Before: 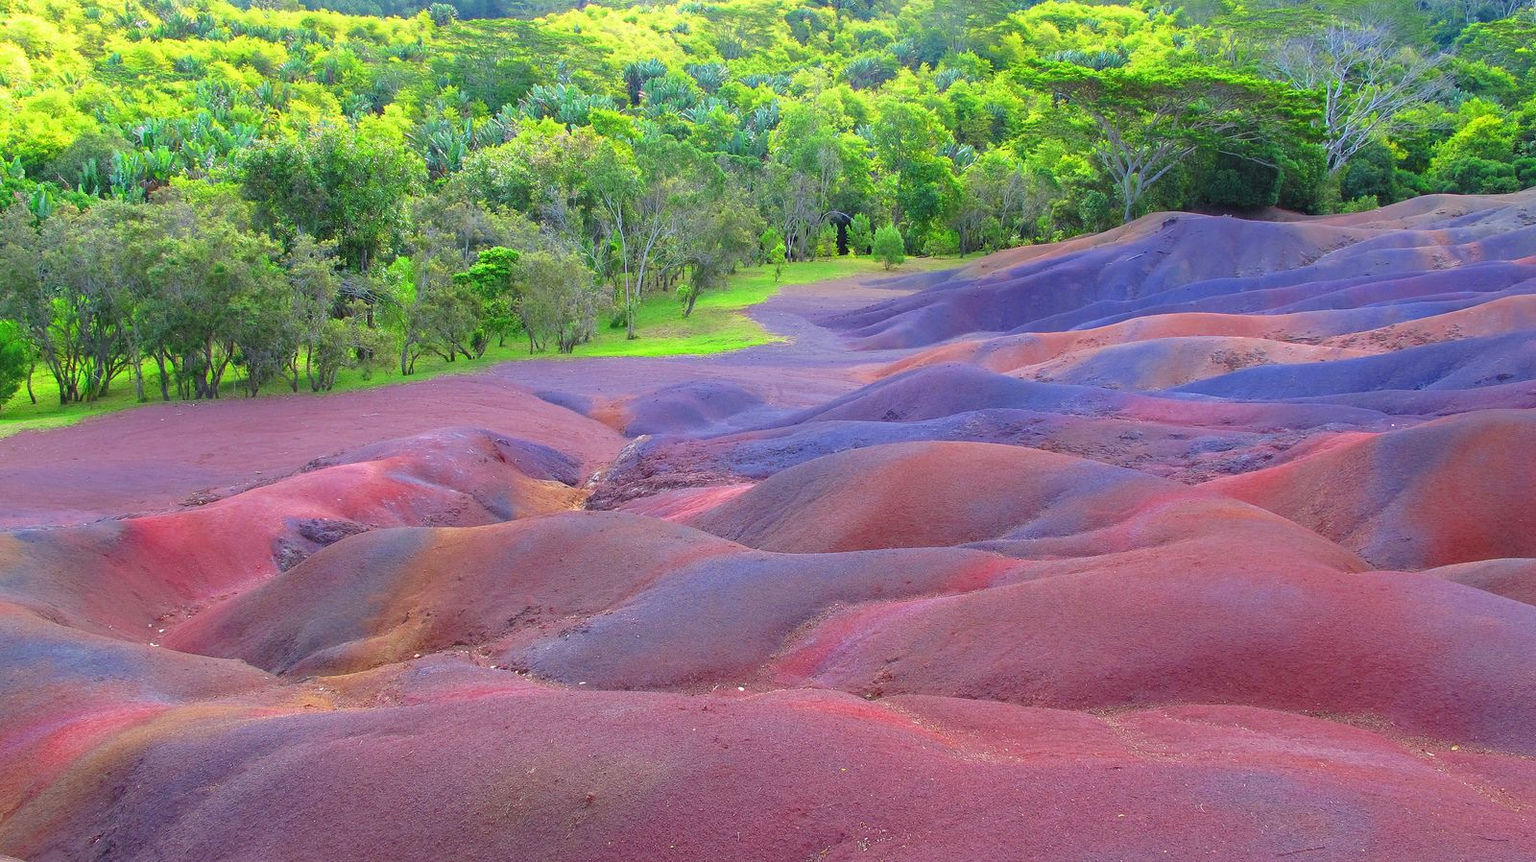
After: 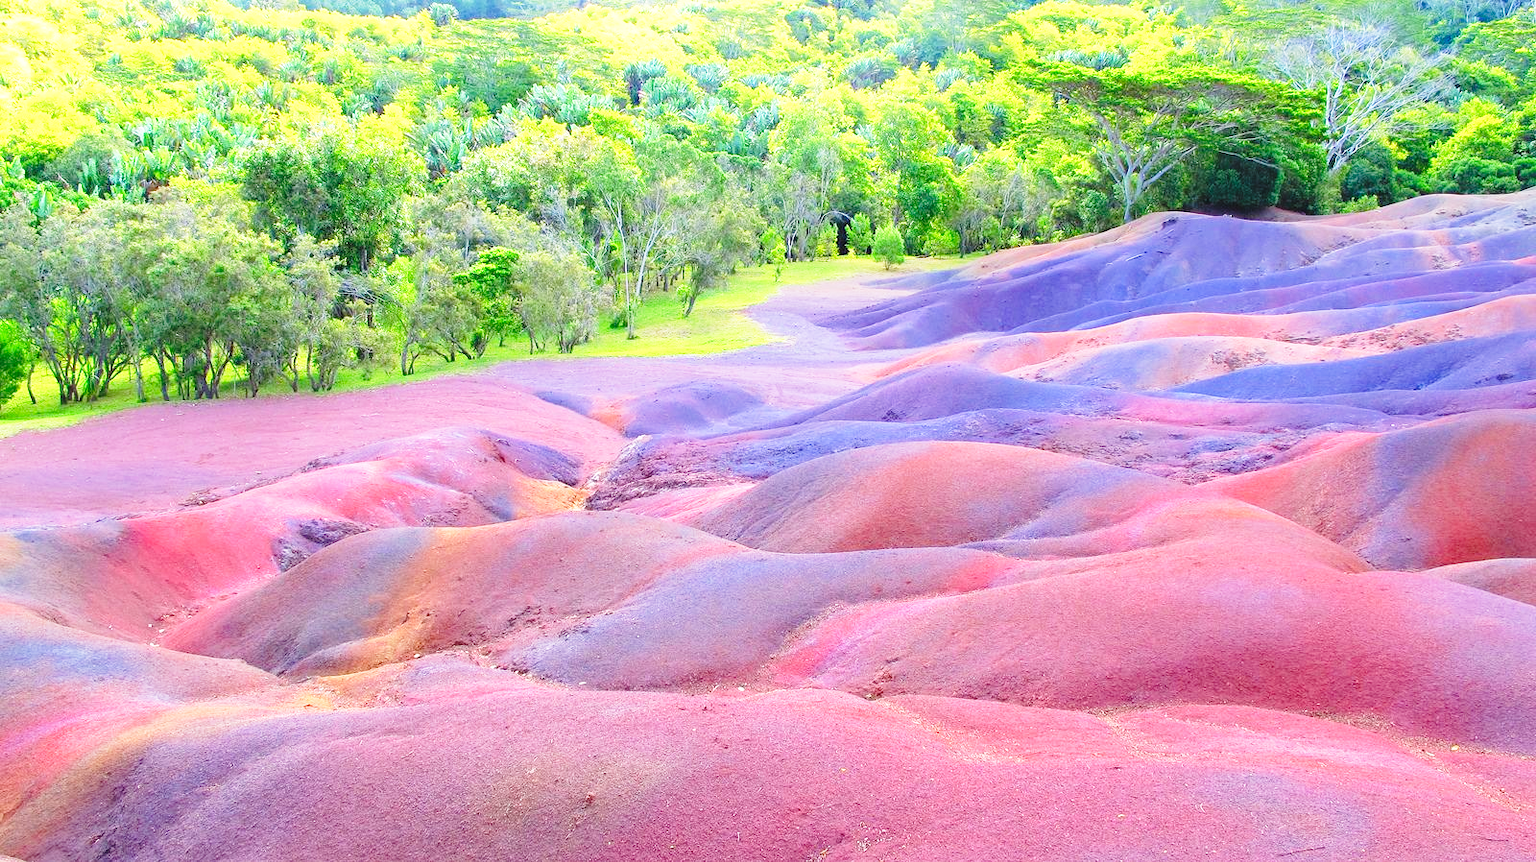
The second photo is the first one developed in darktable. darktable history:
exposure: exposure 0.135 EV, compensate highlight preservation false
base curve: curves: ch0 [(0, 0) (0.026, 0.03) (0.109, 0.232) (0.351, 0.748) (0.669, 0.968) (1, 1)], preserve colors none
